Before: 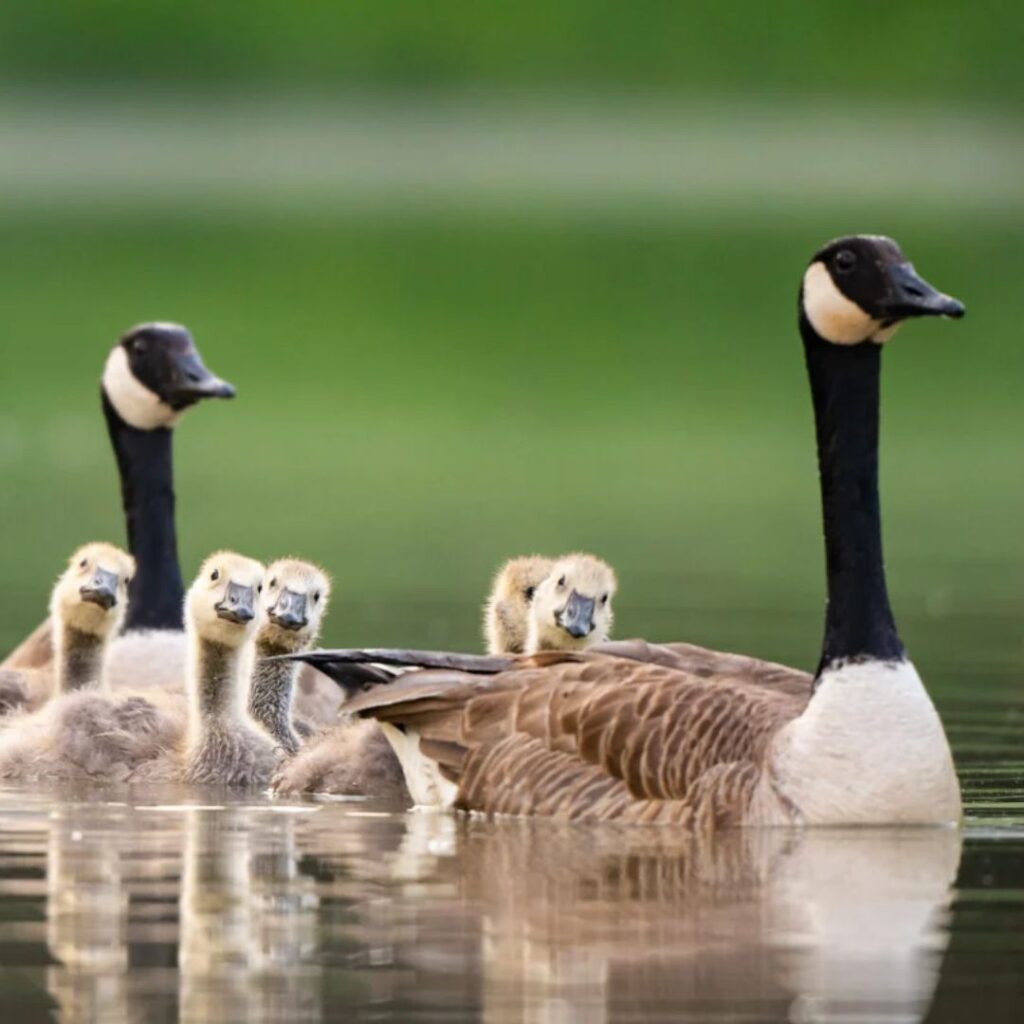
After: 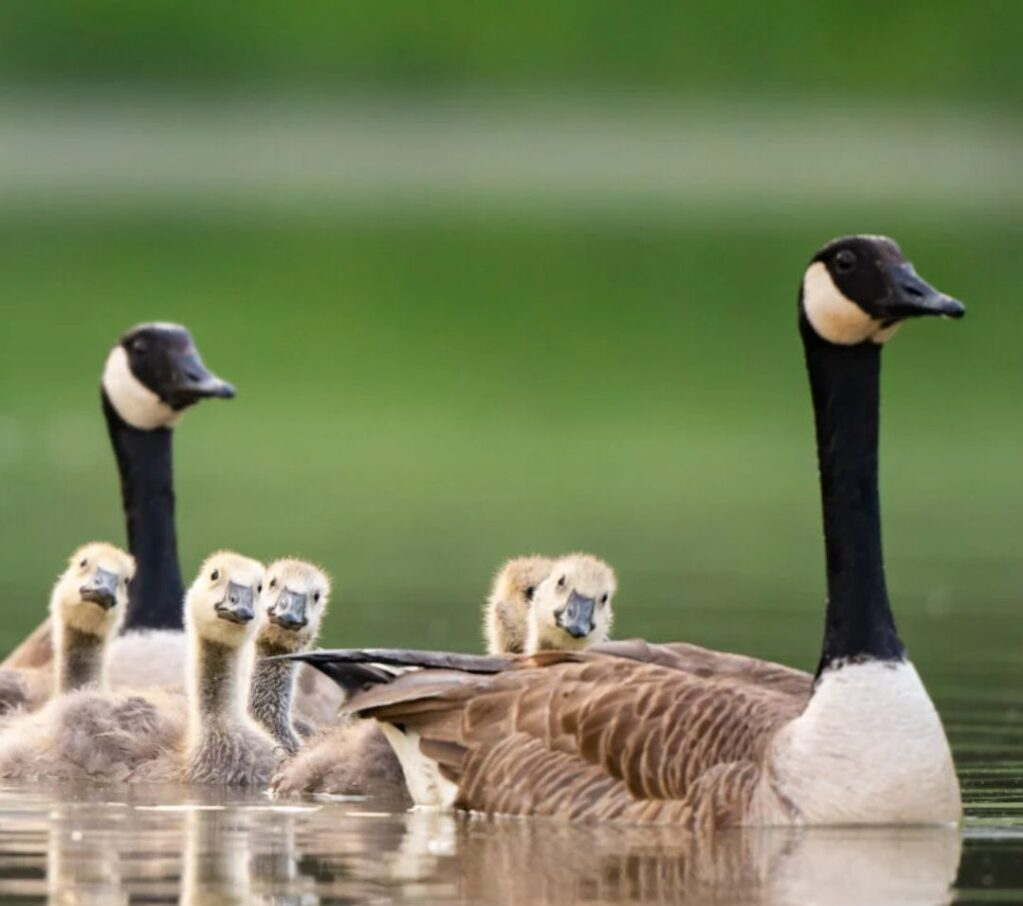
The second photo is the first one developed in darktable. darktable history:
color zones: curves: ch0 [(0, 0.5) (0.143, 0.5) (0.286, 0.5) (0.429, 0.5) (0.571, 0.5) (0.714, 0.476) (0.857, 0.5) (1, 0.5)]; ch2 [(0, 0.5) (0.143, 0.5) (0.286, 0.5) (0.429, 0.5) (0.571, 0.5) (0.714, 0.487) (0.857, 0.5) (1, 0.5)]
crop and rotate: top 0%, bottom 11.49%
